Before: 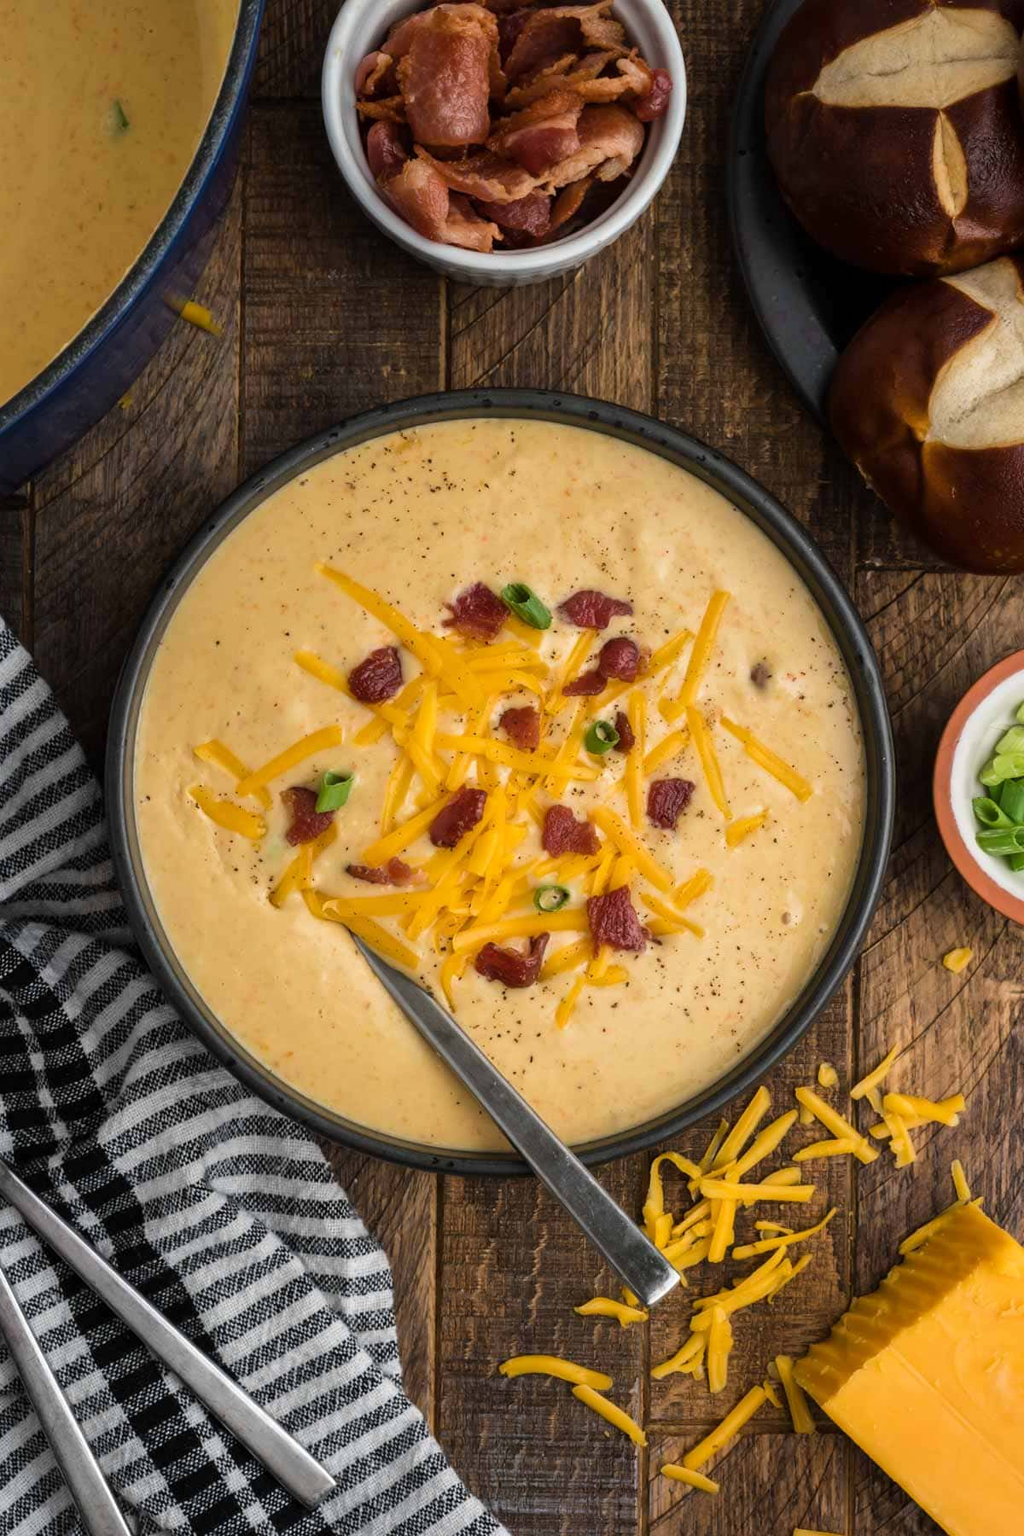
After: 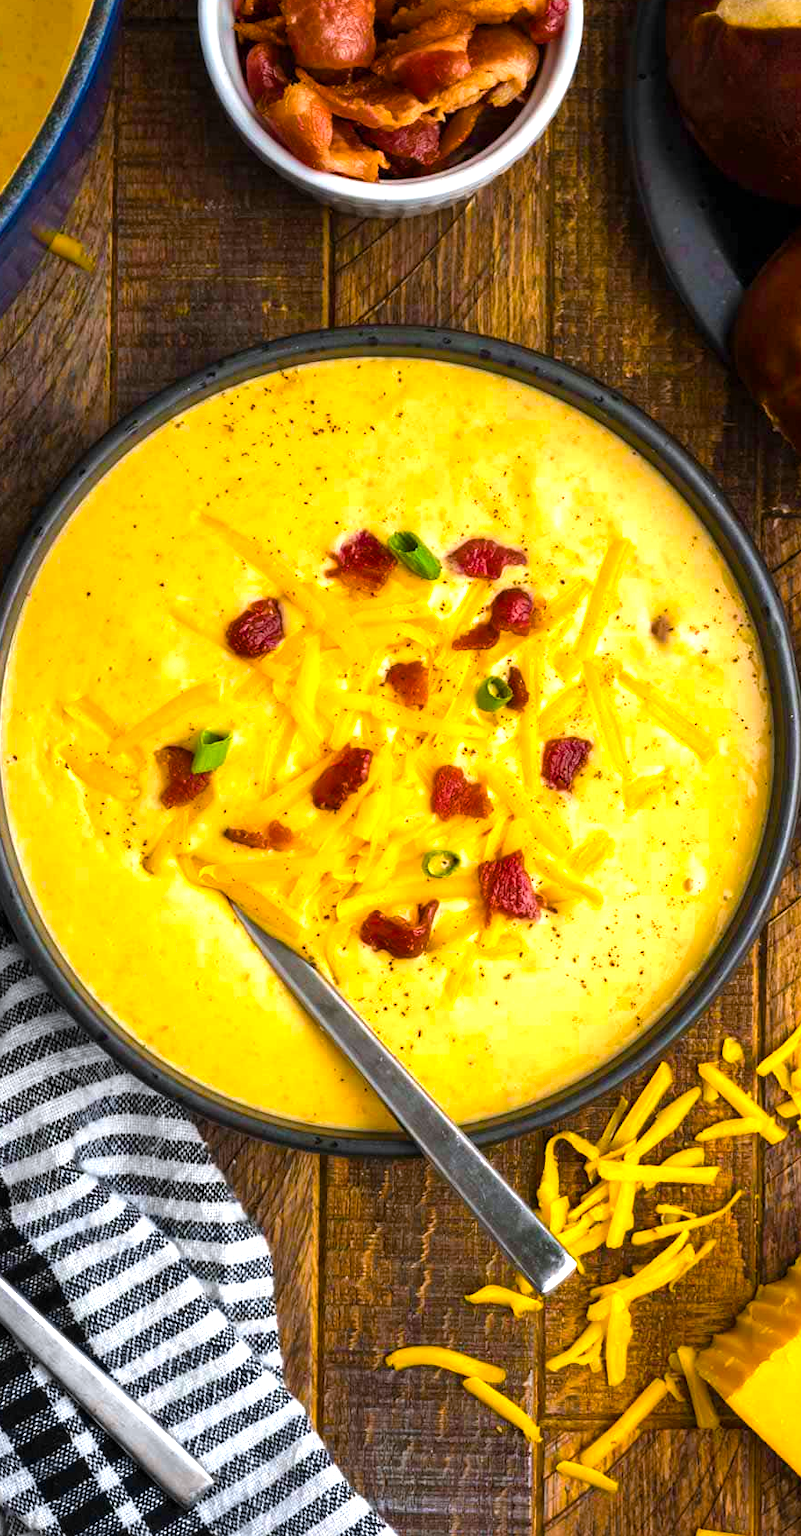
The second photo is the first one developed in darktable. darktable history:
color correction: highlights a* -0.137, highlights b* -5.91, shadows a* -0.137, shadows b* -0.137
color balance rgb: linear chroma grading › global chroma 10%, perceptual saturation grading › global saturation 40%, perceptual brilliance grading › global brilliance 30%, global vibrance 20%
crop and rotate: left 13.15%, top 5.251%, right 12.609%
